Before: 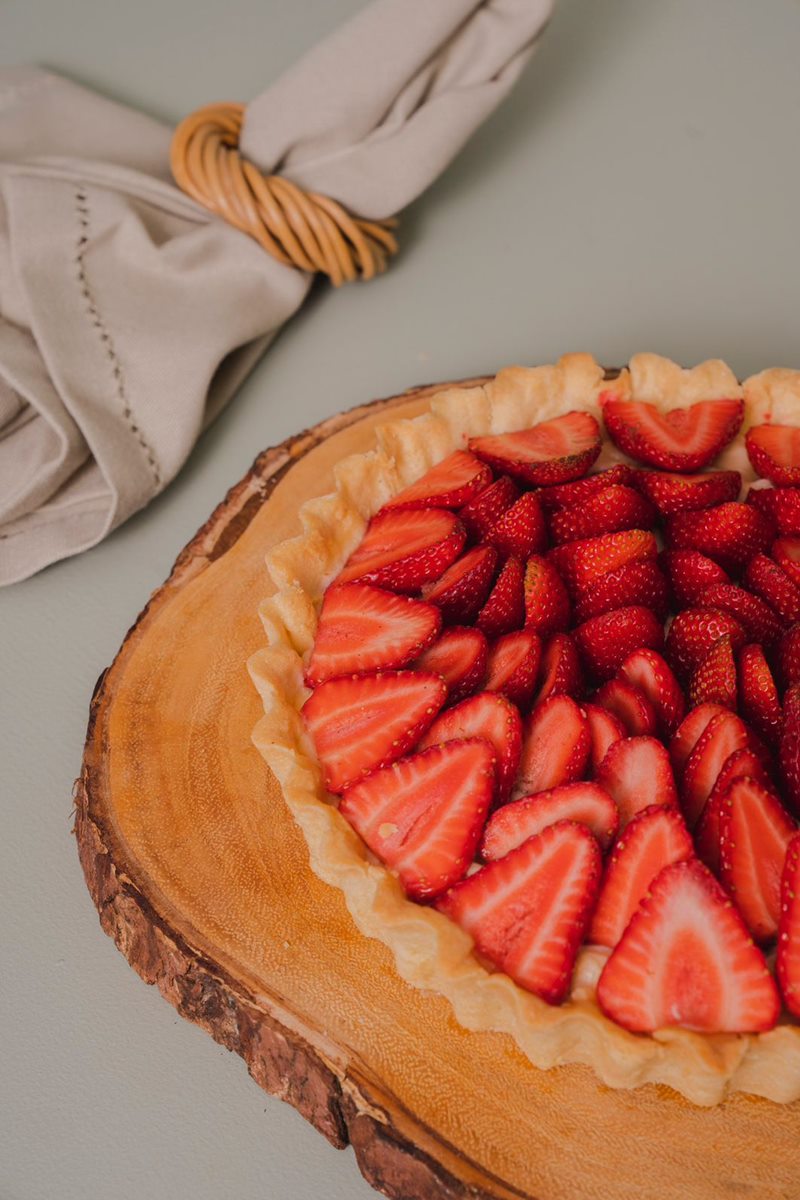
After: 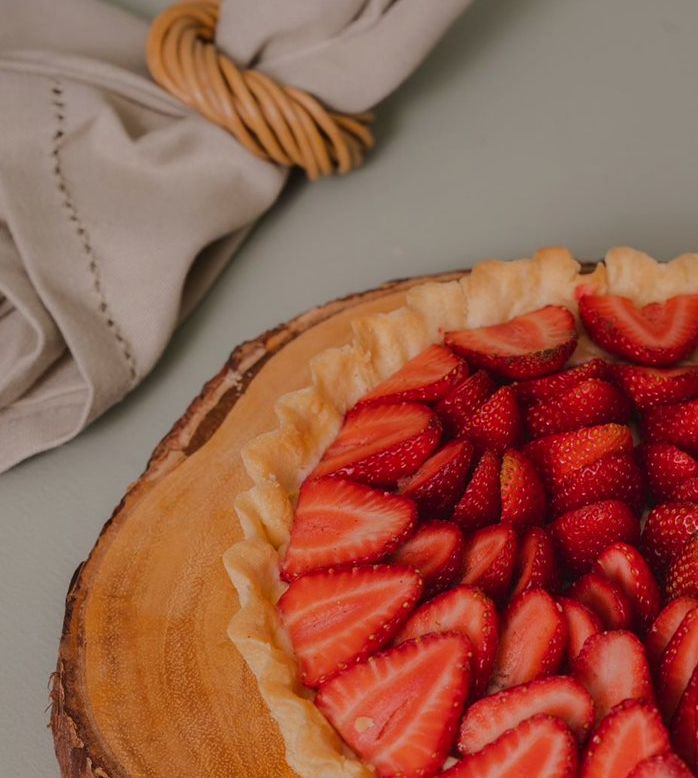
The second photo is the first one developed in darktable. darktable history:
exposure: exposure -0.011 EV, compensate exposure bias true, compensate highlight preservation false
shadows and highlights: shadows 36.75, highlights -26.73, soften with gaussian
tone equalizer: -8 EV 0.269 EV, -7 EV 0.425 EV, -6 EV 0.443 EV, -5 EV 0.274 EV, -3 EV -0.254 EV, -2 EV -0.417 EV, -1 EV -0.393 EV, +0 EV -0.269 EV
contrast brightness saturation: contrast 0.077, saturation 0.024
crop: left 3.064%, top 8.869%, right 9.658%, bottom 26.261%
